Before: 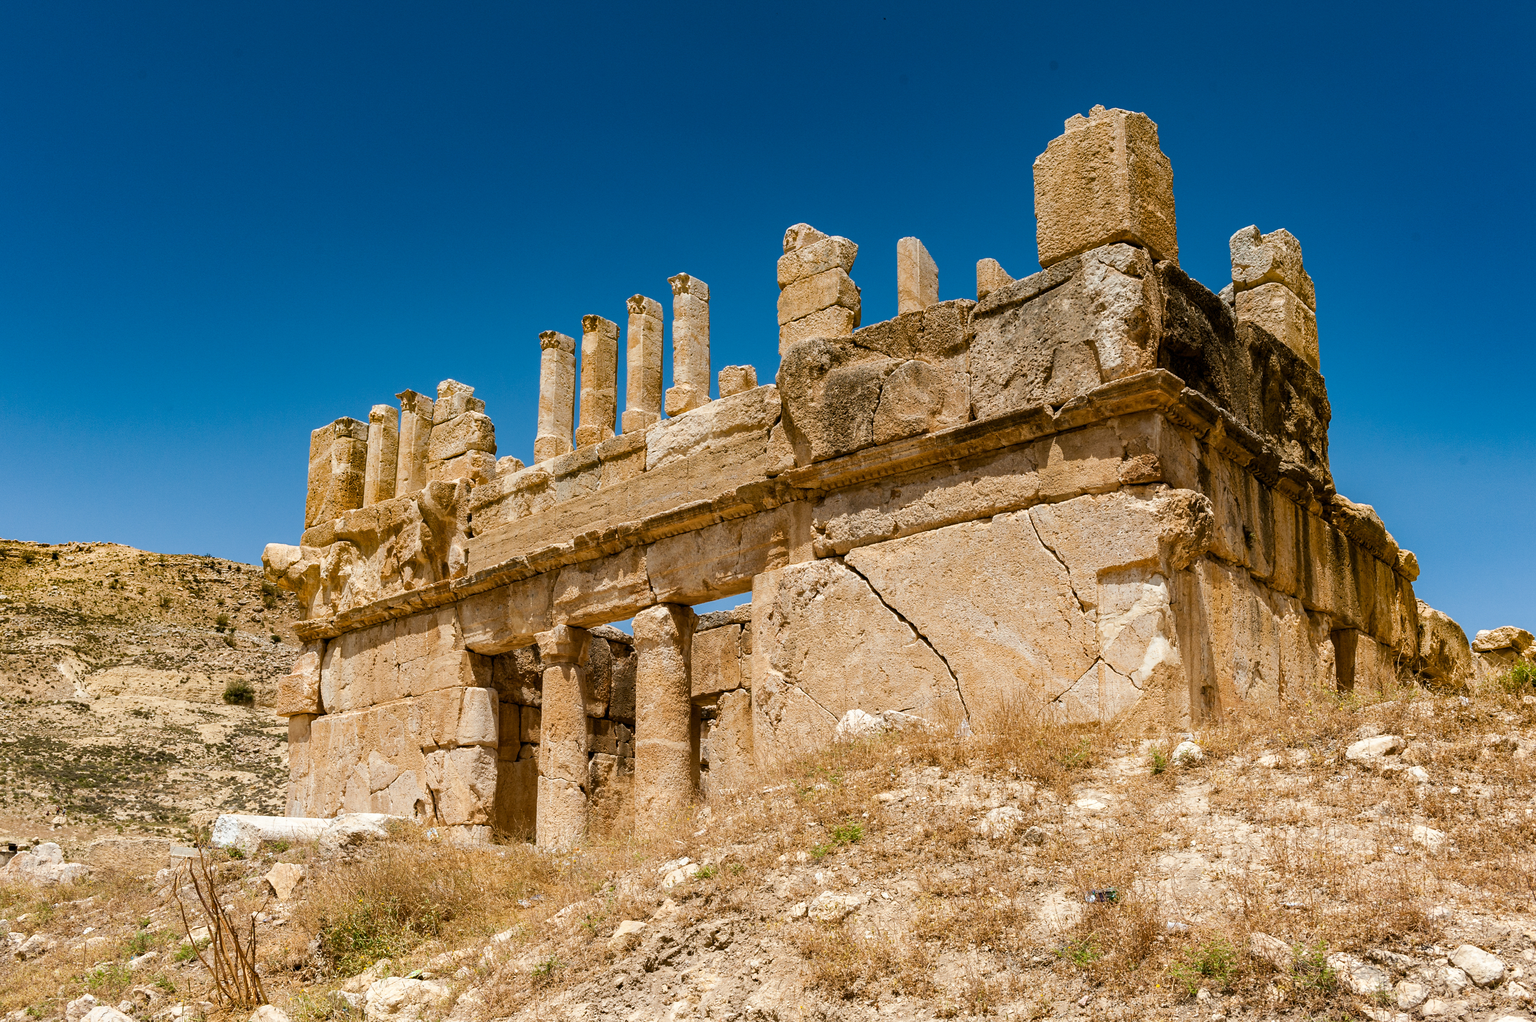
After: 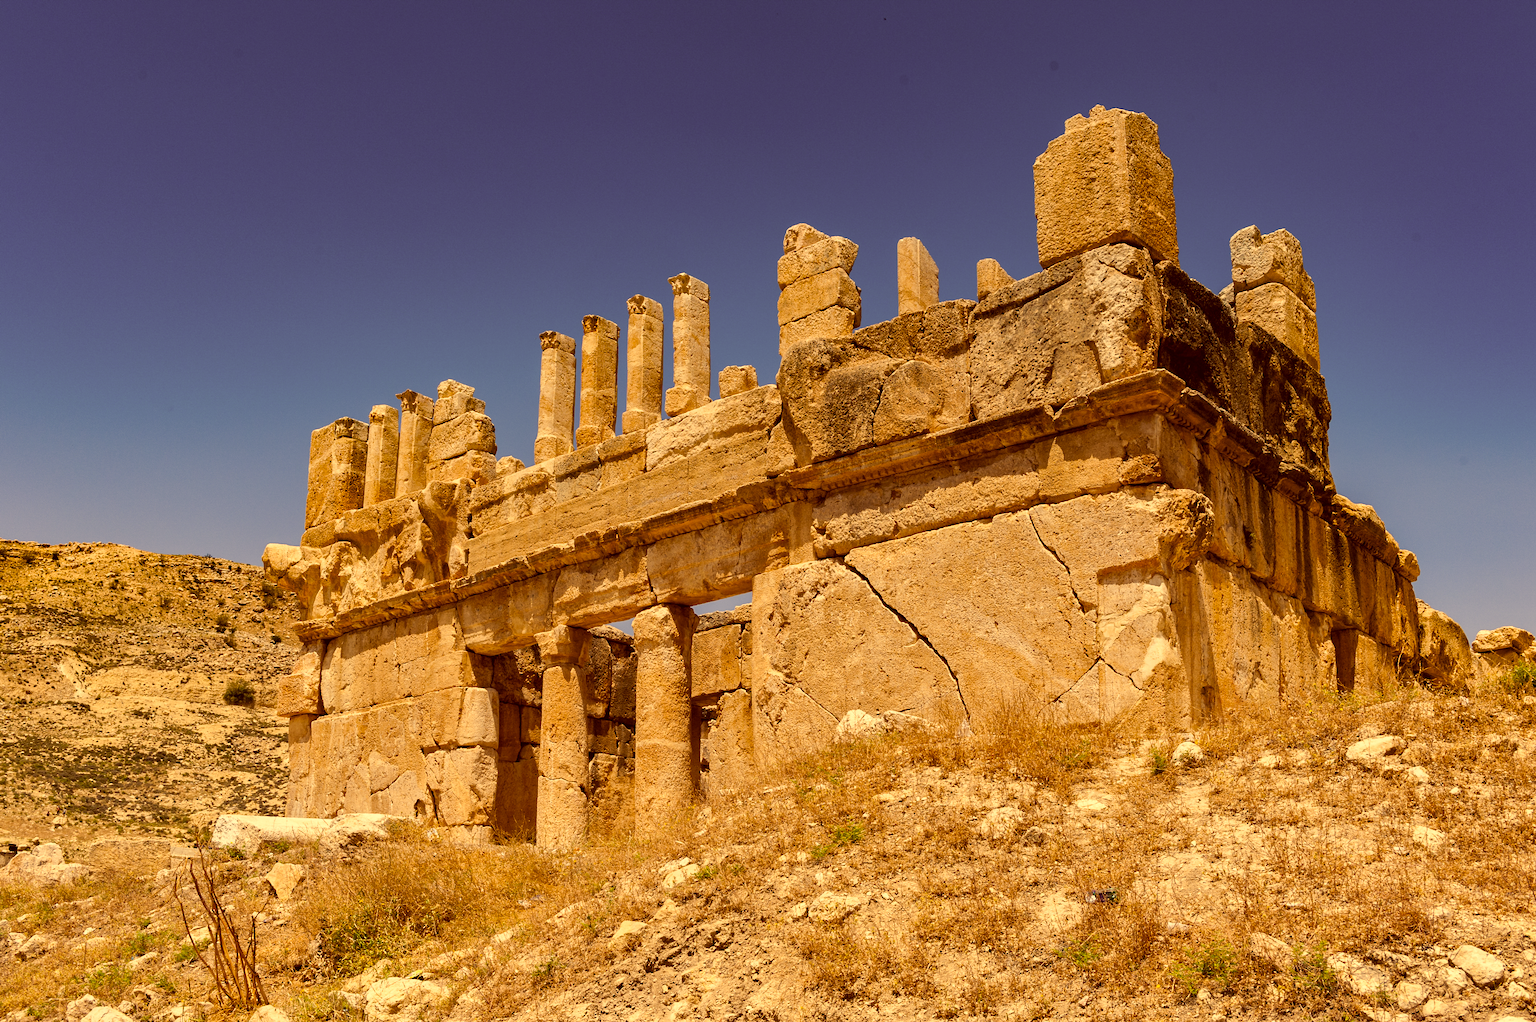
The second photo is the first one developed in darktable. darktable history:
shadows and highlights: shadows 12, white point adjustment 1.2, soften with gaussian
color correction: highlights a* 10.12, highlights b* 39.04, shadows a* 14.62, shadows b* 3.37
white balance: emerald 1
sharpen: radius 5.325, amount 0.312, threshold 26.433
